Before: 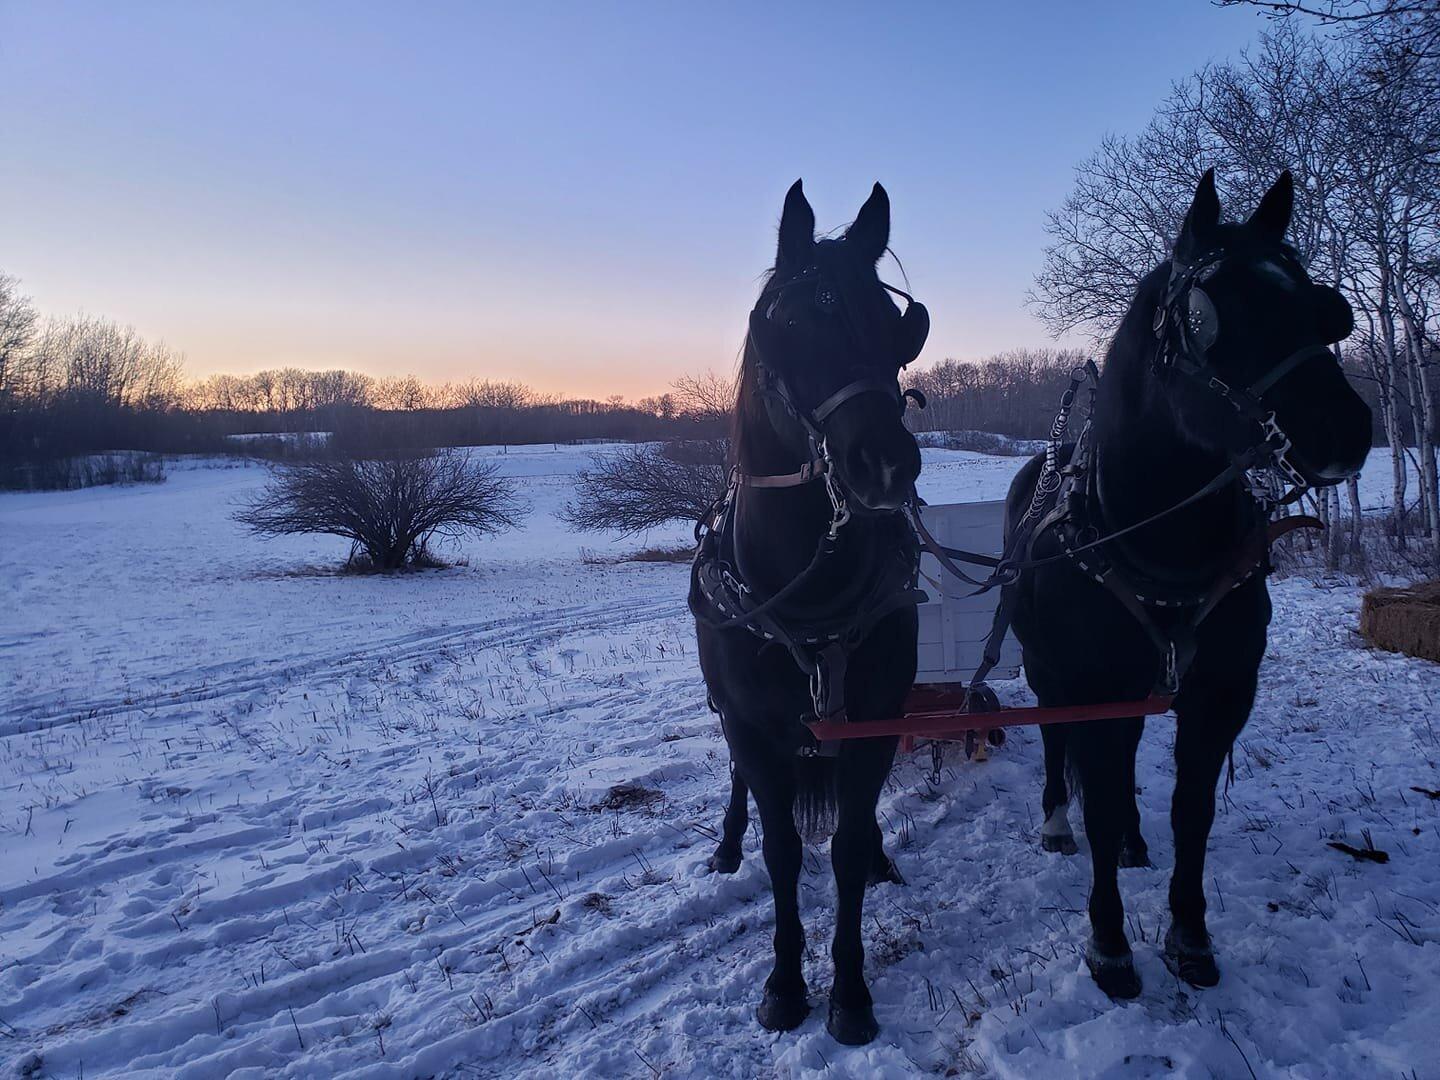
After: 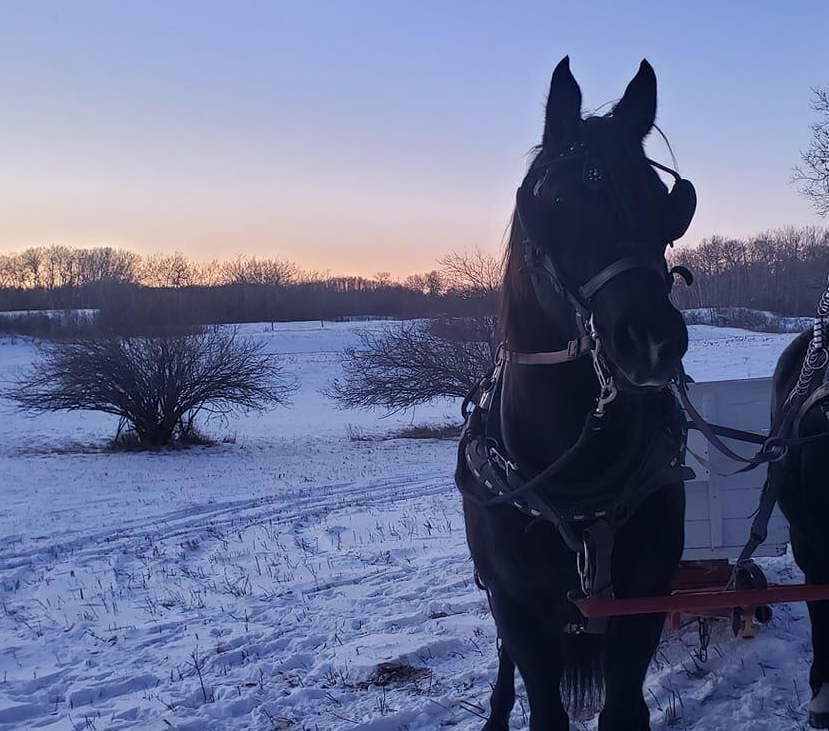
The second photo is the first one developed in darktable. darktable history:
crop: left 16.21%, top 11.422%, right 26.188%, bottom 20.835%
